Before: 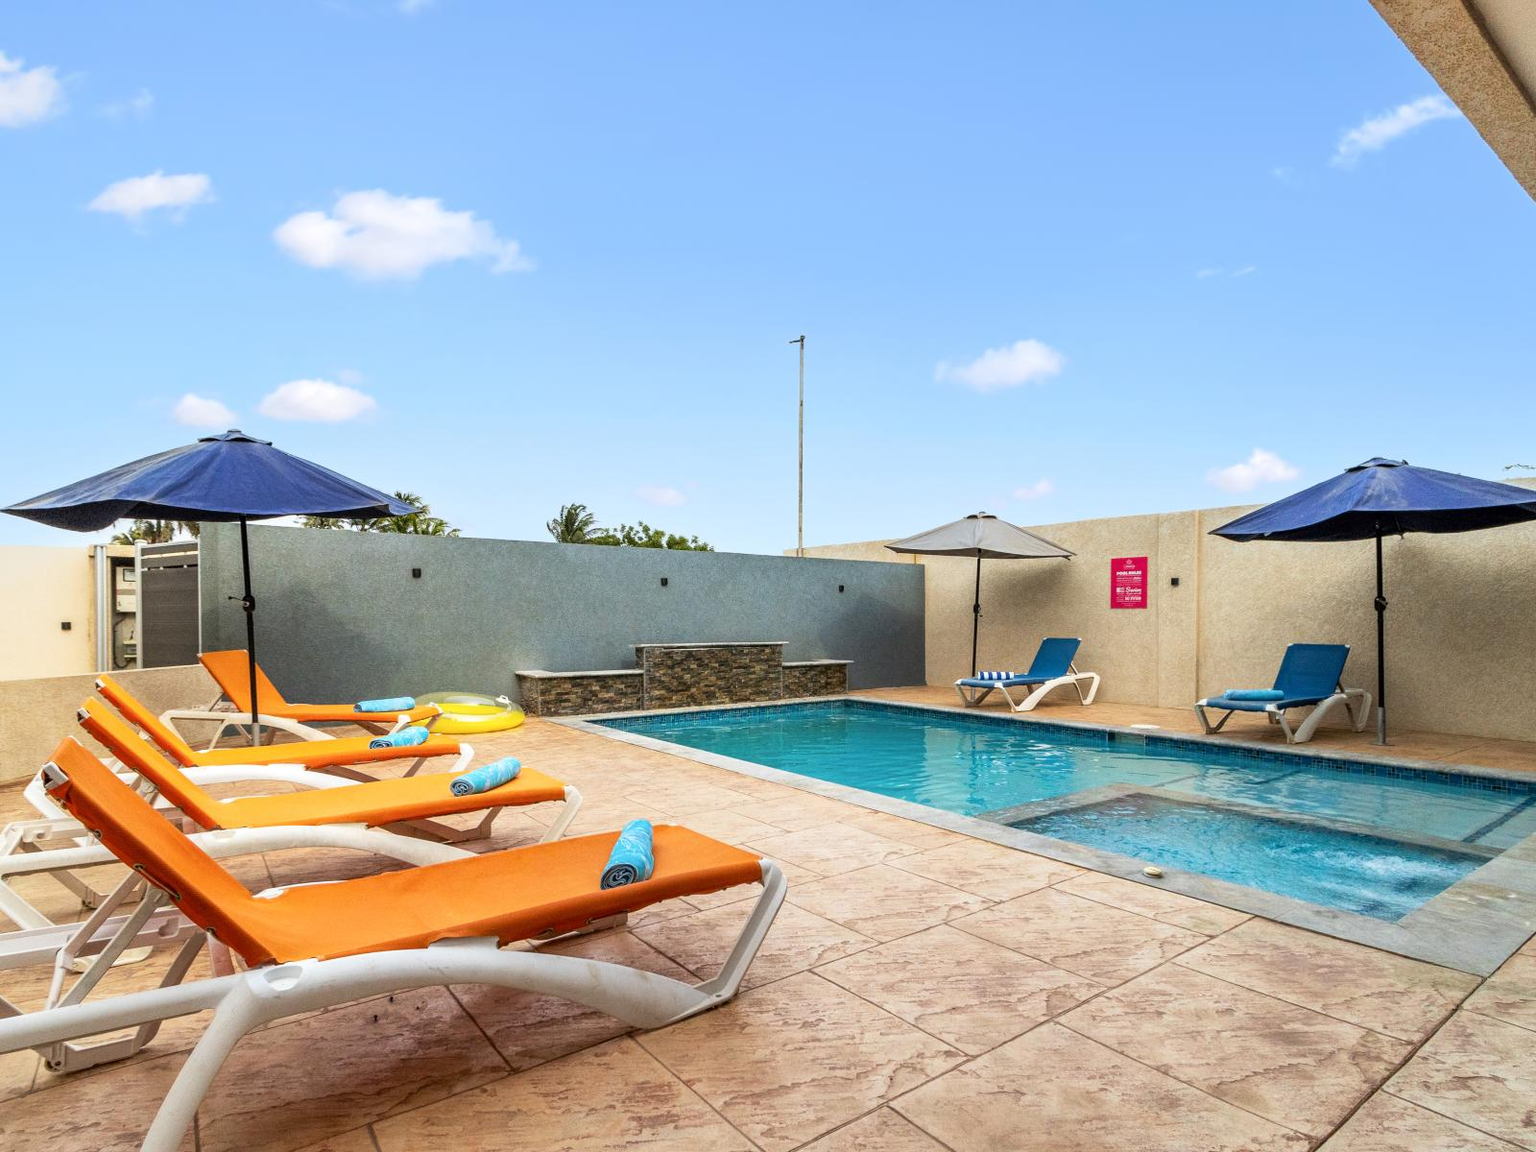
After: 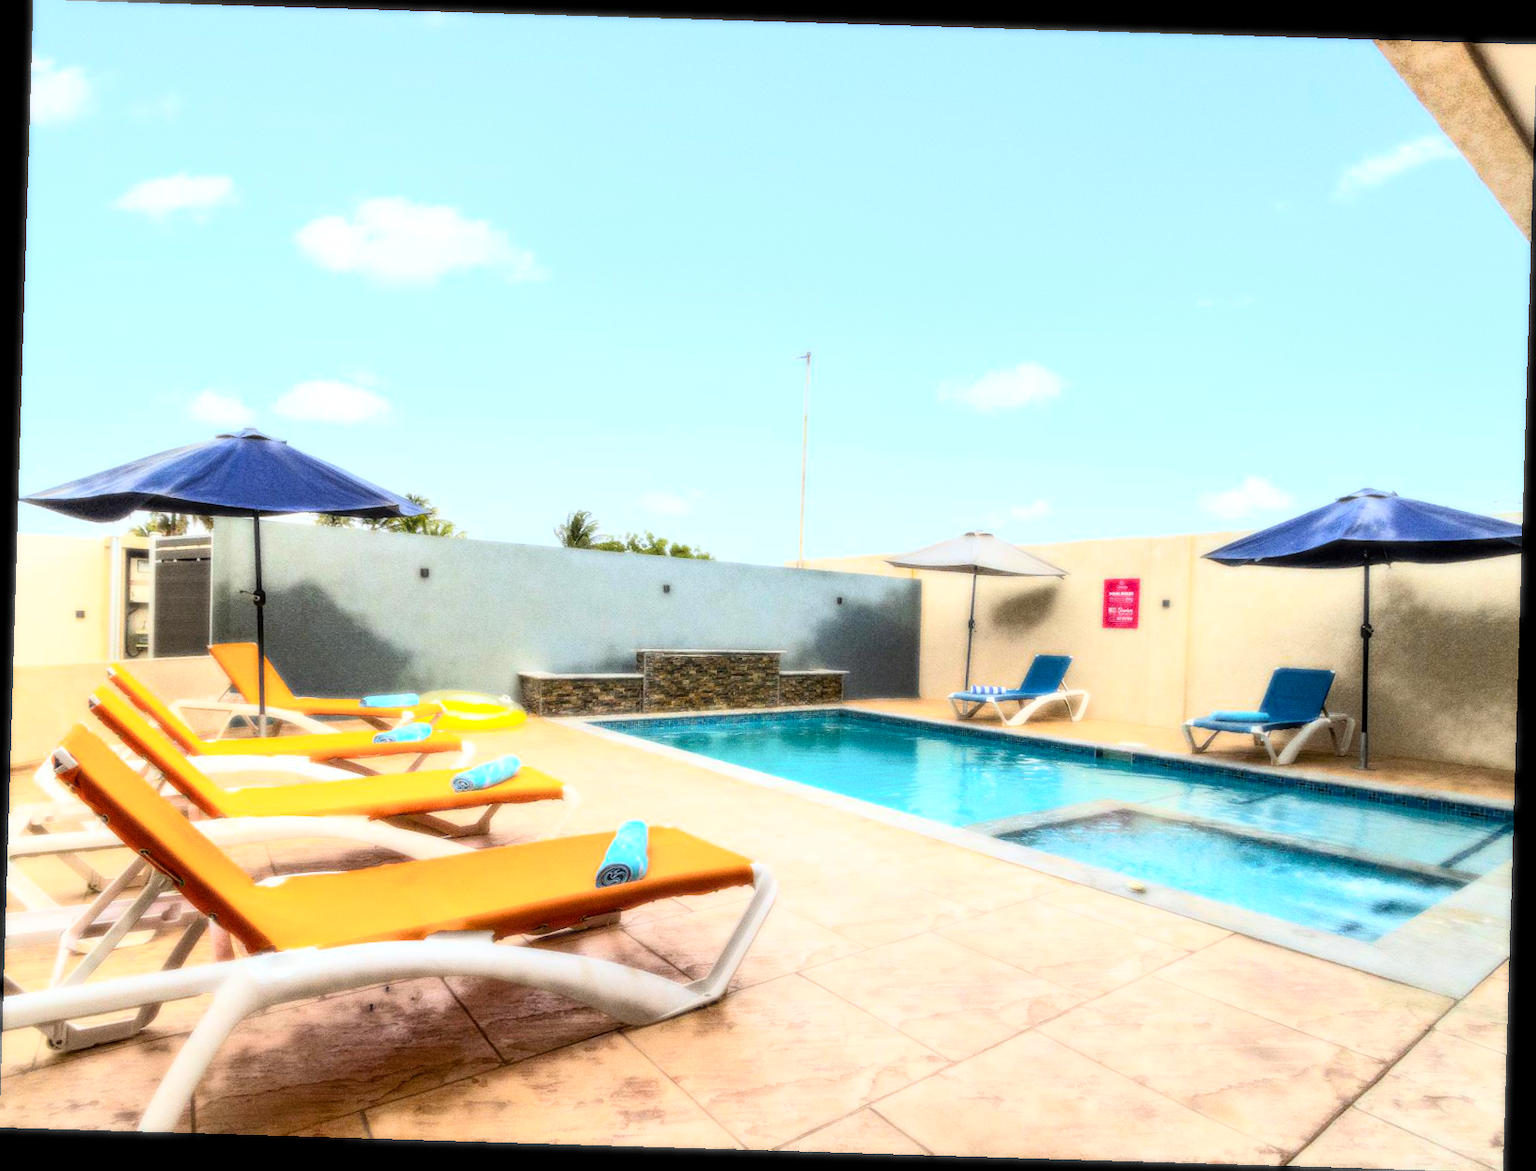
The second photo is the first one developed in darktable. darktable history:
contrast brightness saturation: saturation -0.05
bloom: size 0%, threshold 54.82%, strength 8.31%
color balance rgb: perceptual saturation grading › global saturation 25%, global vibrance 10%
rotate and perspective: rotation 1.72°, automatic cropping off
grain: coarseness 0.09 ISO
